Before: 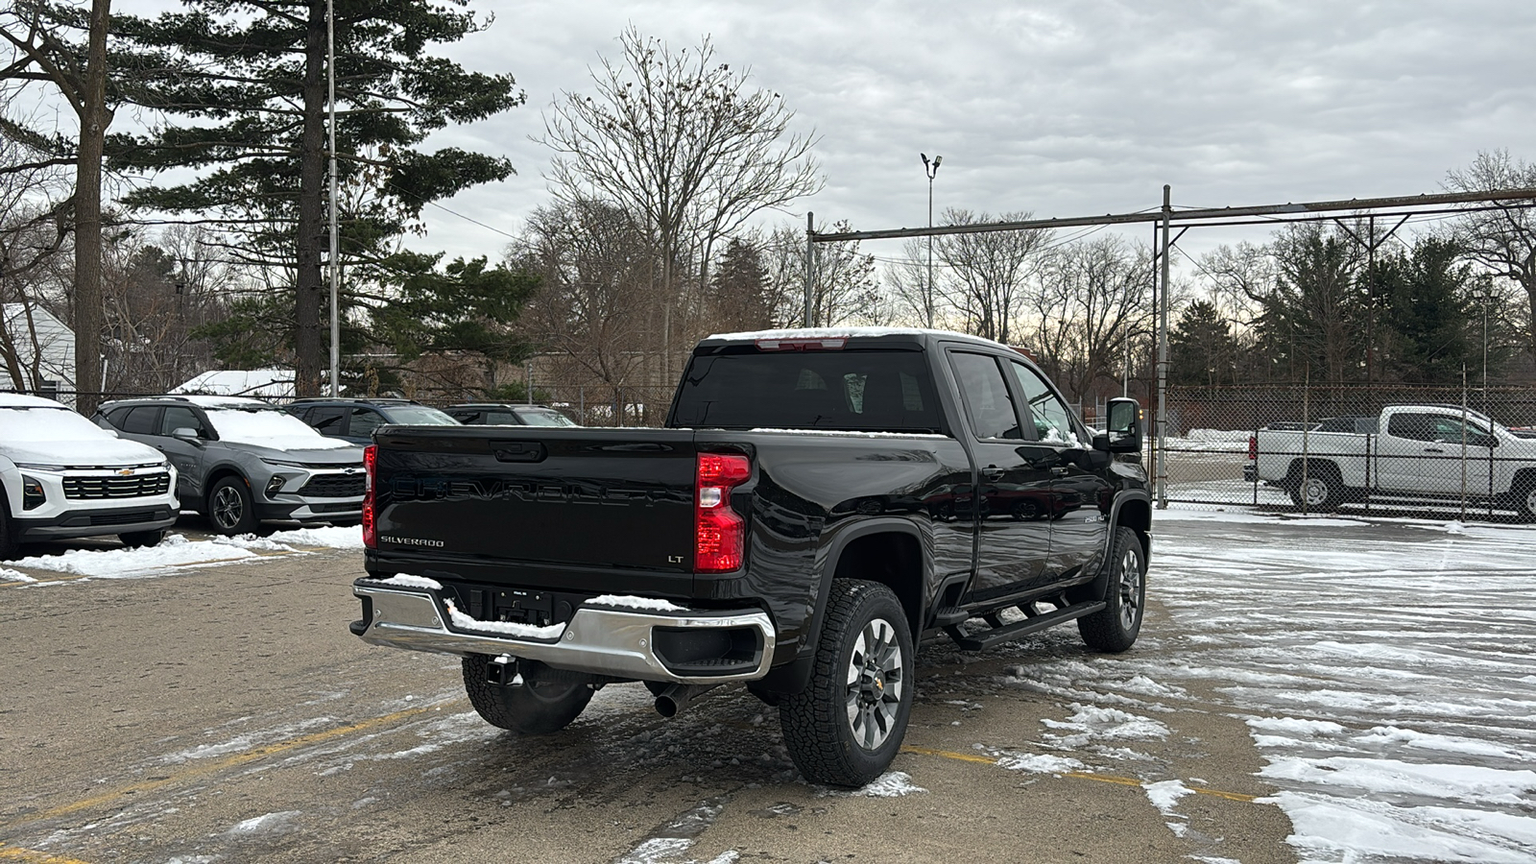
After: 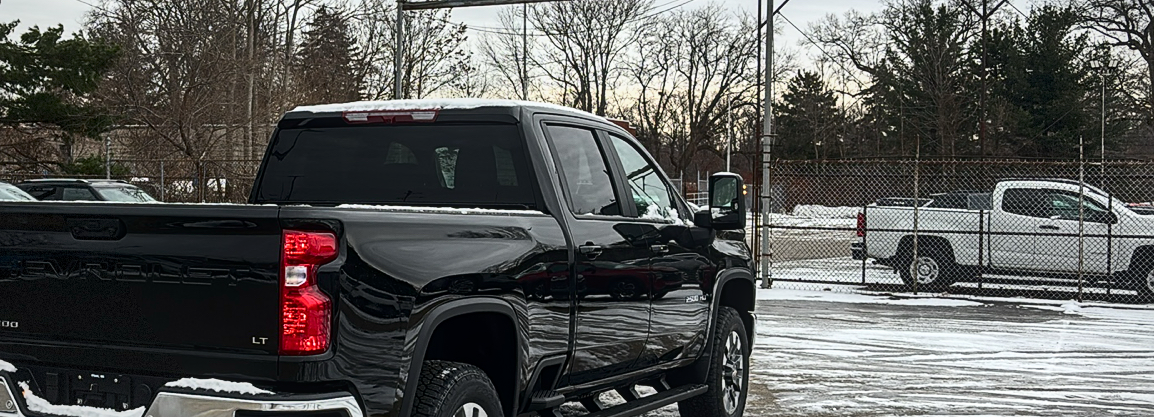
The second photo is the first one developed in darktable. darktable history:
vignetting: fall-off radius 99.66%, width/height ratio 1.336, dithering 8-bit output
contrast brightness saturation: contrast 0.271
sharpen: amount 0.217
local contrast: detail 114%
crop and rotate: left 27.86%, top 27%, bottom 26.594%
